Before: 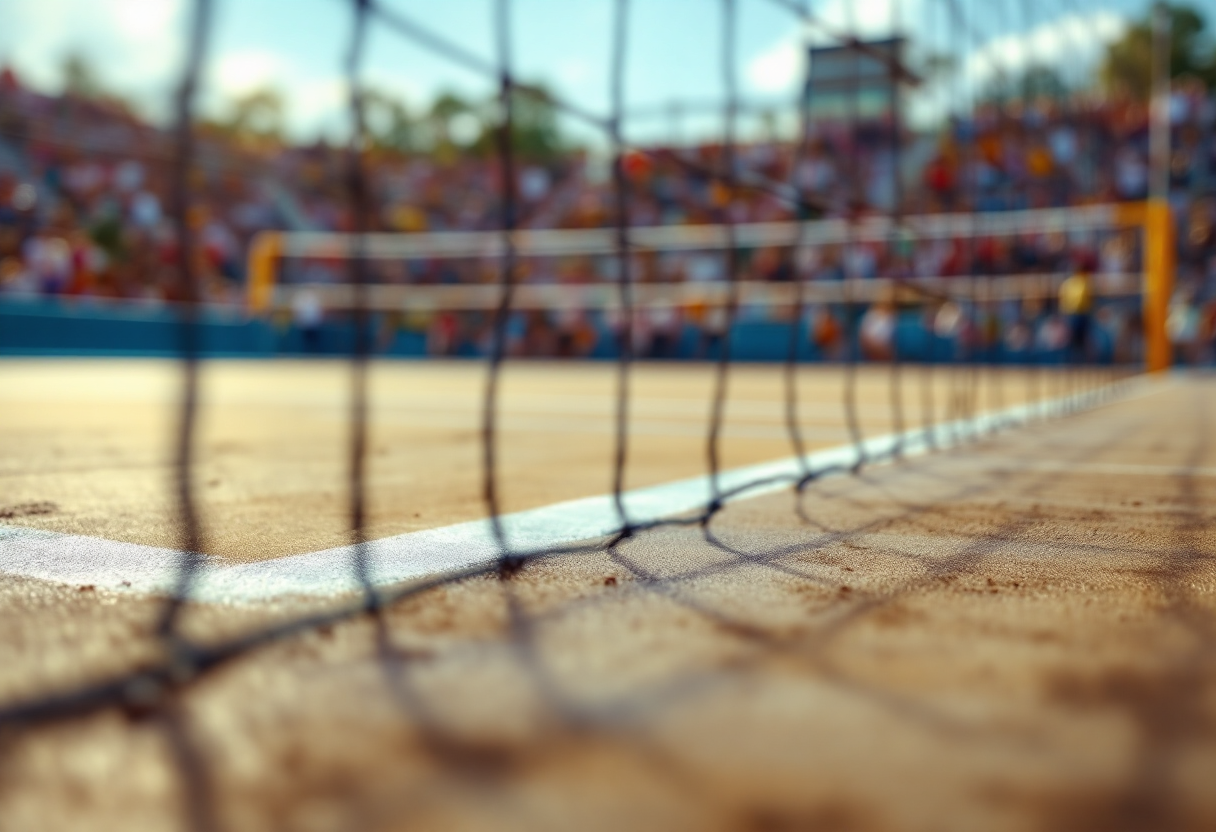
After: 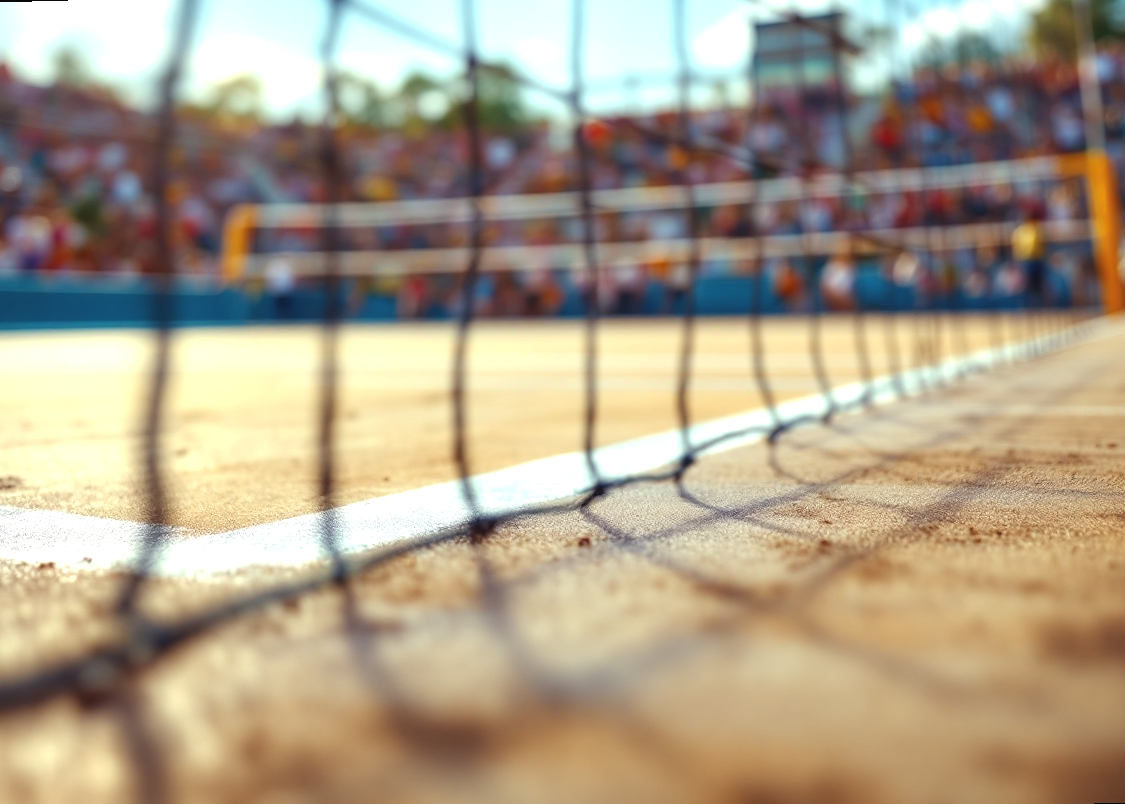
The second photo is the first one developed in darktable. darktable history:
exposure: black level correction -0.002, exposure 0.54 EV, compensate highlight preservation false
rotate and perspective: rotation -1.68°, lens shift (vertical) -0.146, crop left 0.049, crop right 0.912, crop top 0.032, crop bottom 0.96
